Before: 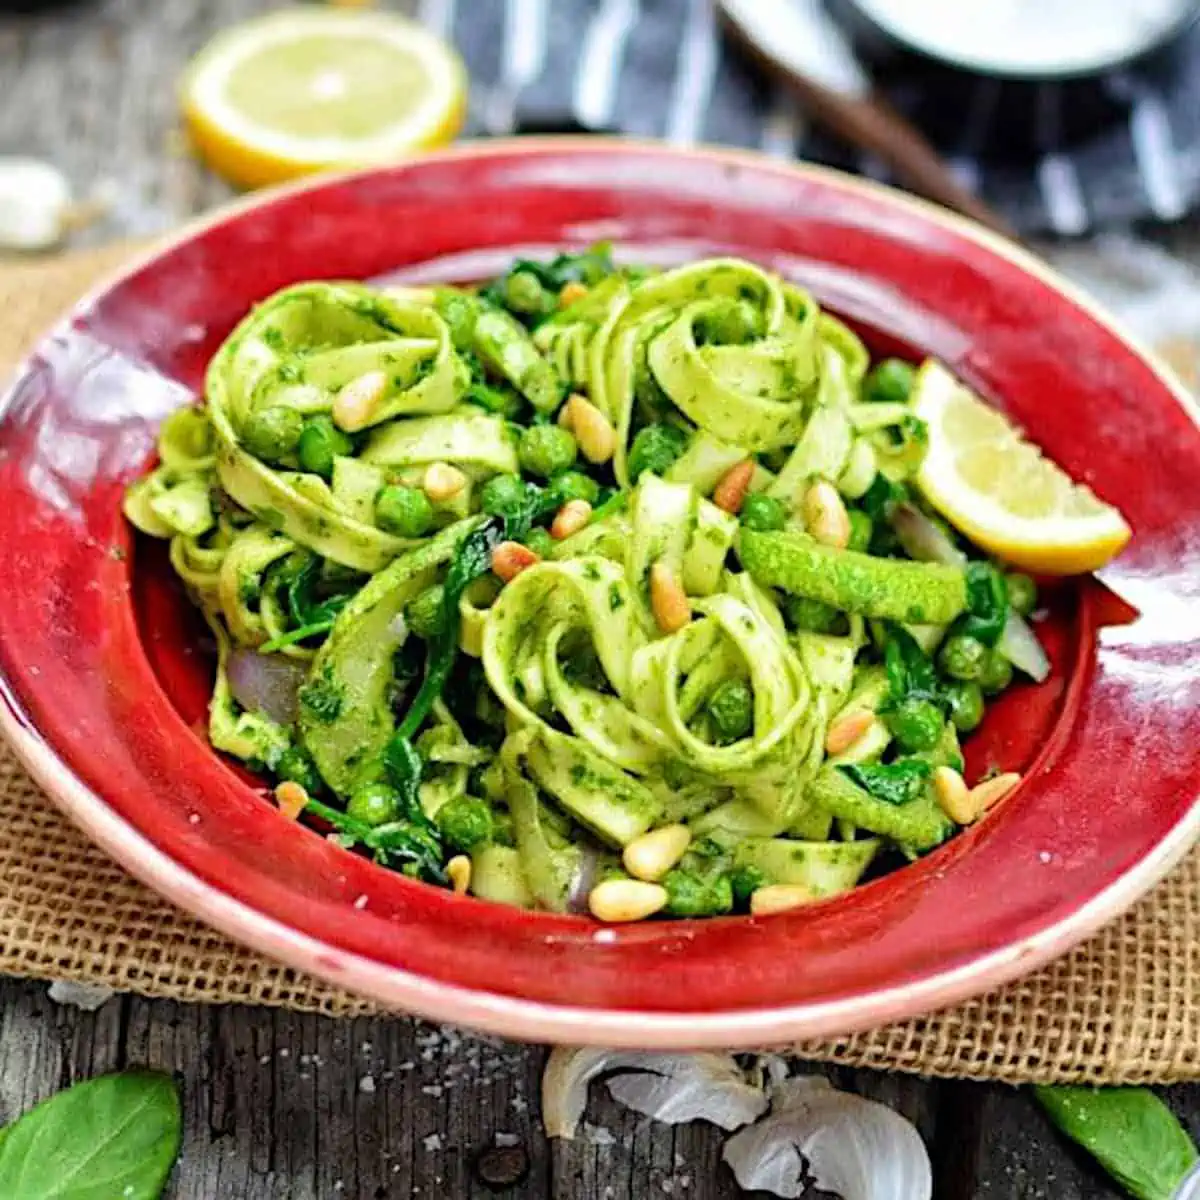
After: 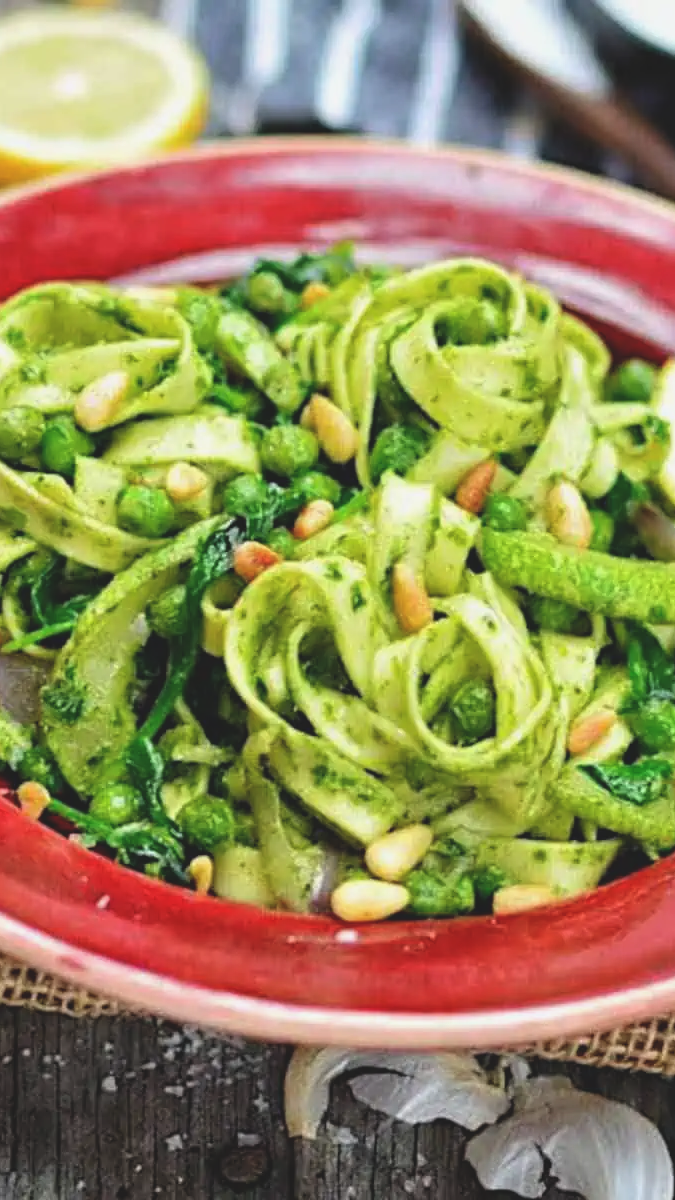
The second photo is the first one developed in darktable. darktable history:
exposure: black level correction -0.015, exposure -0.13 EV, compensate exposure bias true, compensate highlight preservation false
crop: left 21.513%, right 22.171%
